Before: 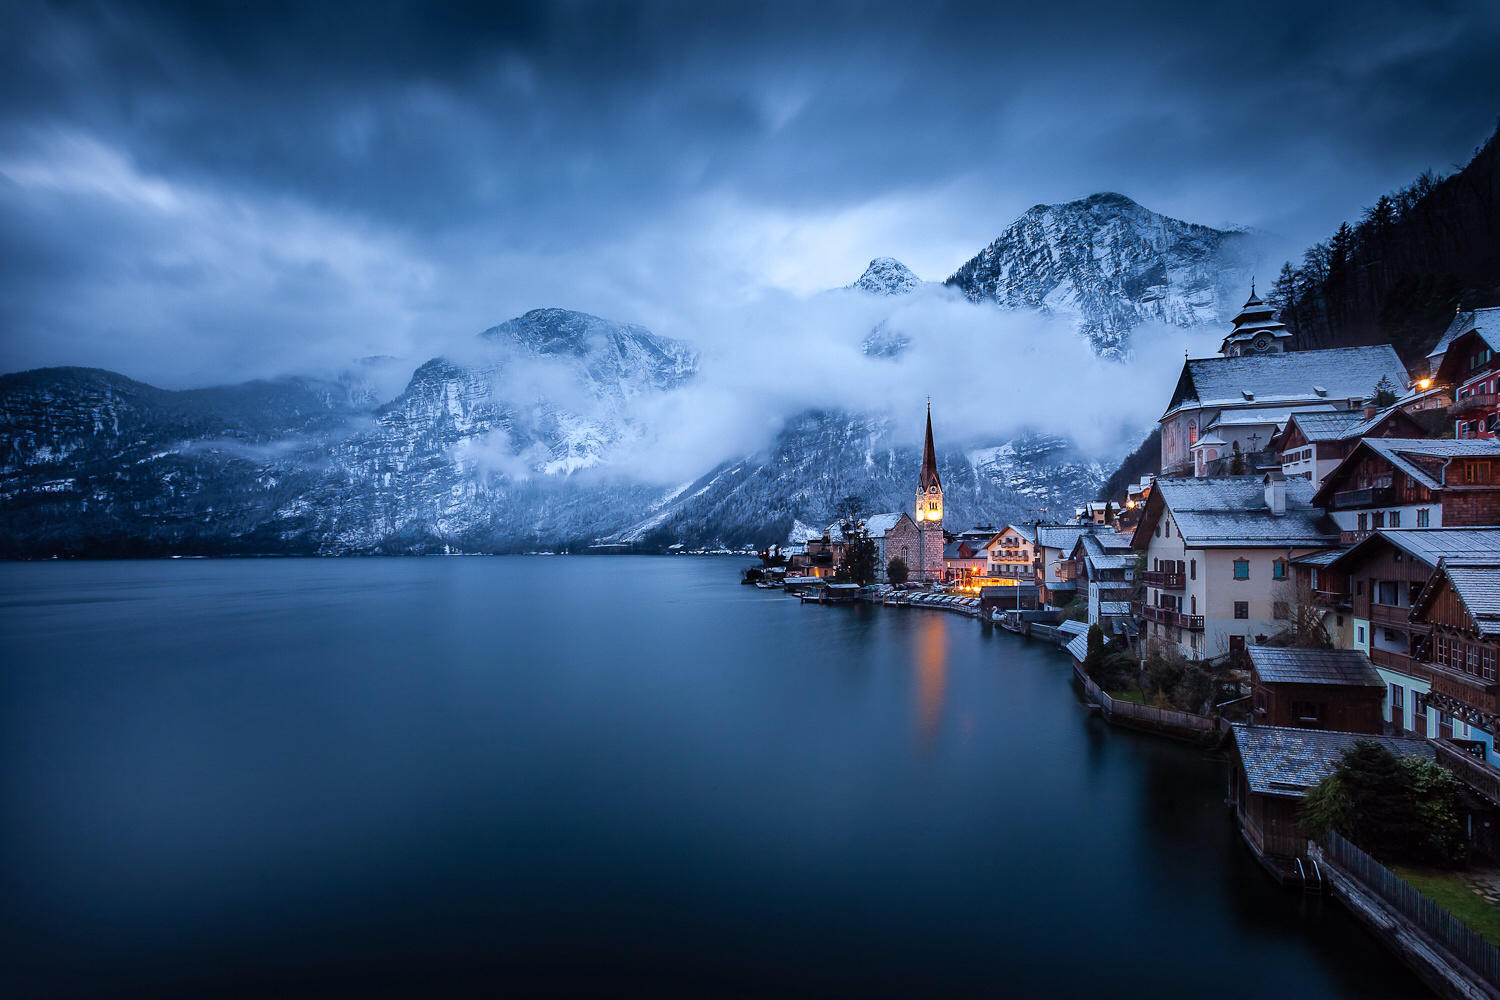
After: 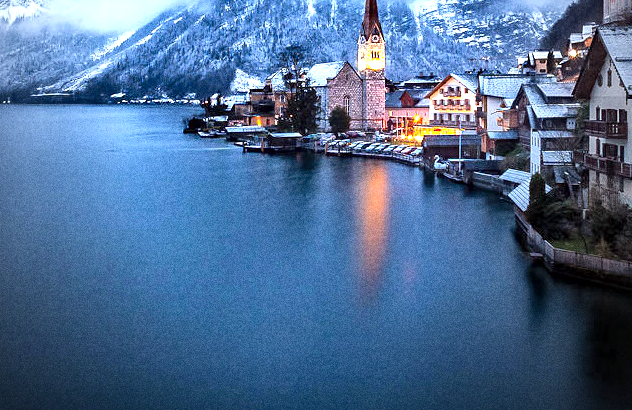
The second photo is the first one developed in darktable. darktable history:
vignetting: fall-off start 72.14%, fall-off radius 108.07%, brightness -0.713, saturation -0.488, center (-0.054, -0.359), width/height ratio 0.729
color correction: highlights b* 3
crop: left 37.221%, top 45.169%, right 20.63%, bottom 13.777%
grain: coarseness 0.09 ISO, strength 40%
exposure: black level correction 0, exposure 1.2 EV, compensate highlight preservation false
local contrast: mode bilateral grid, contrast 20, coarseness 19, detail 163%, midtone range 0.2
haze removal: compatibility mode true, adaptive false
